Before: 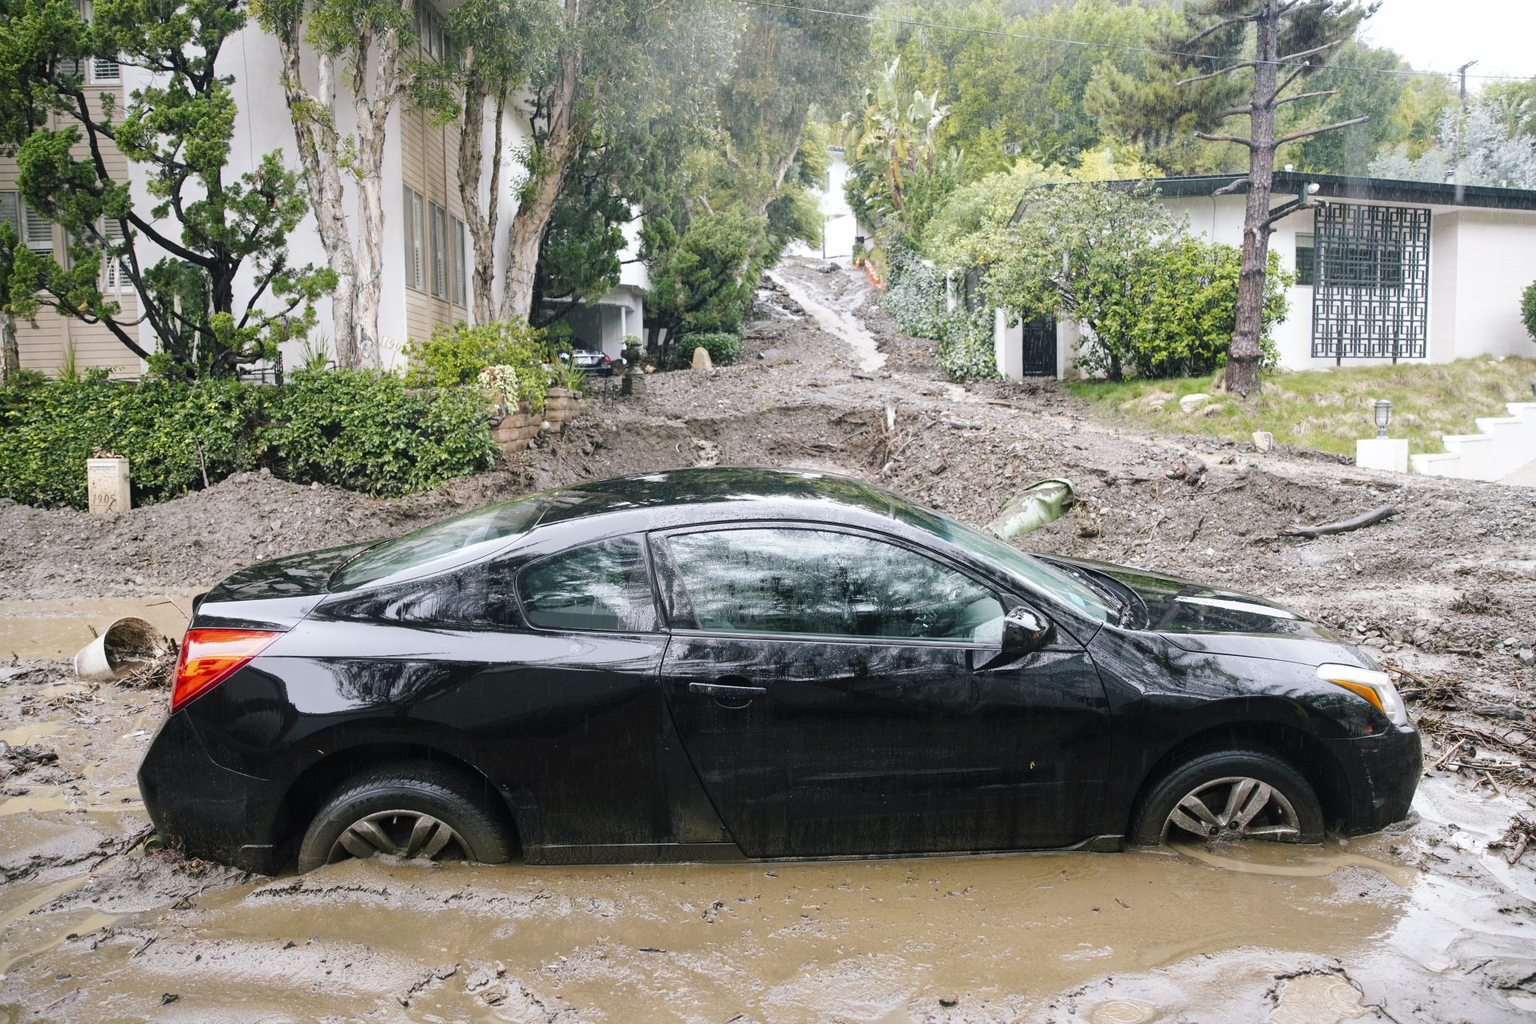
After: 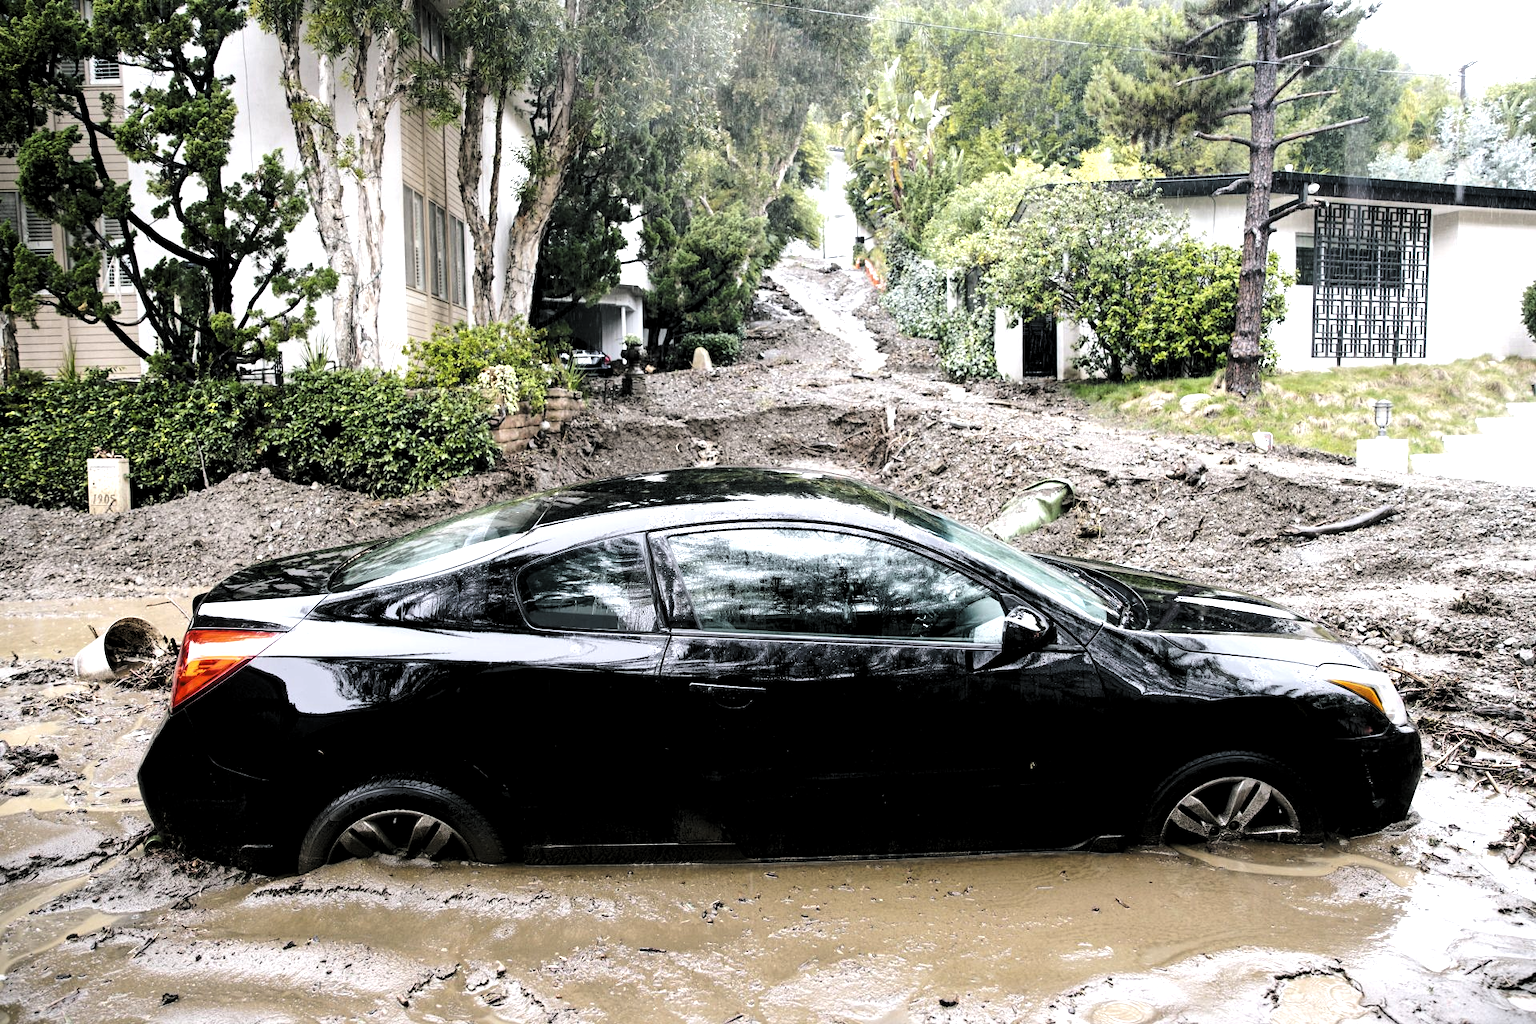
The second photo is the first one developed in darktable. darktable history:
levels: gray 50.82%, levels [0.116, 0.574, 1]
tone equalizer: -8 EV -0.731 EV, -7 EV -0.692 EV, -6 EV -0.575 EV, -5 EV -0.362 EV, -3 EV 0.397 EV, -2 EV 0.6 EV, -1 EV 0.681 EV, +0 EV 0.738 EV, edges refinement/feathering 500, mask exposure compensation -1.57 EV, preserve details no
